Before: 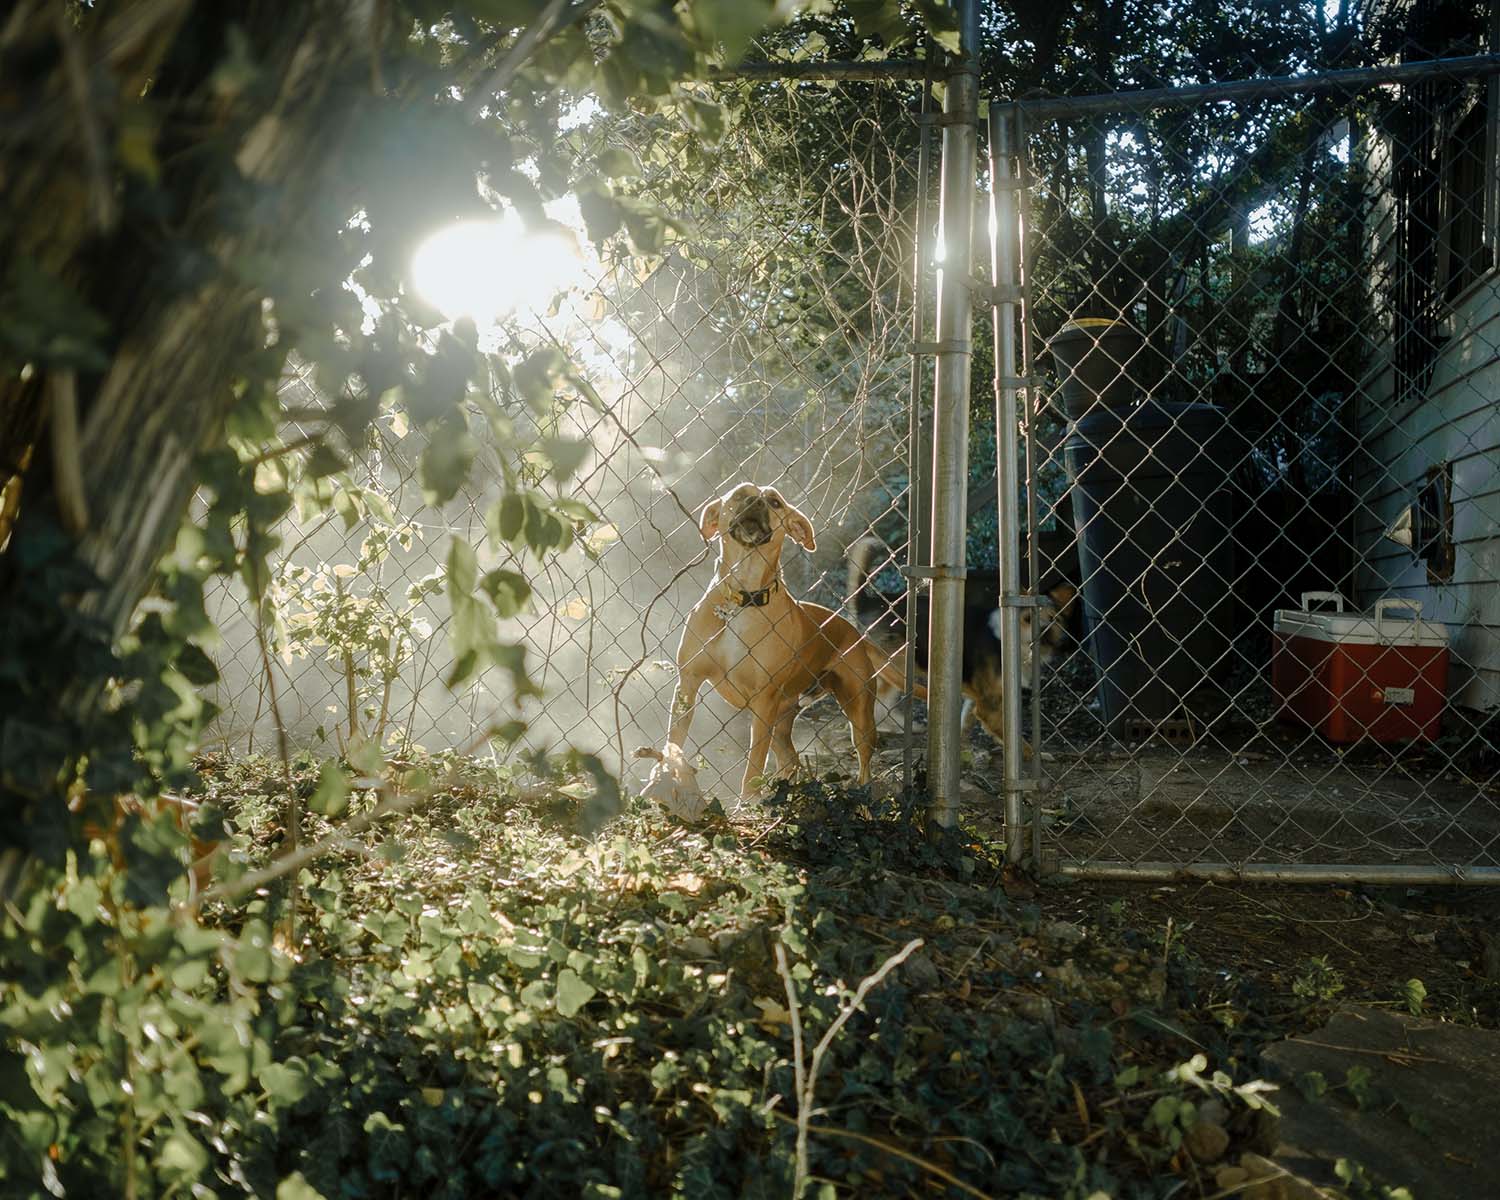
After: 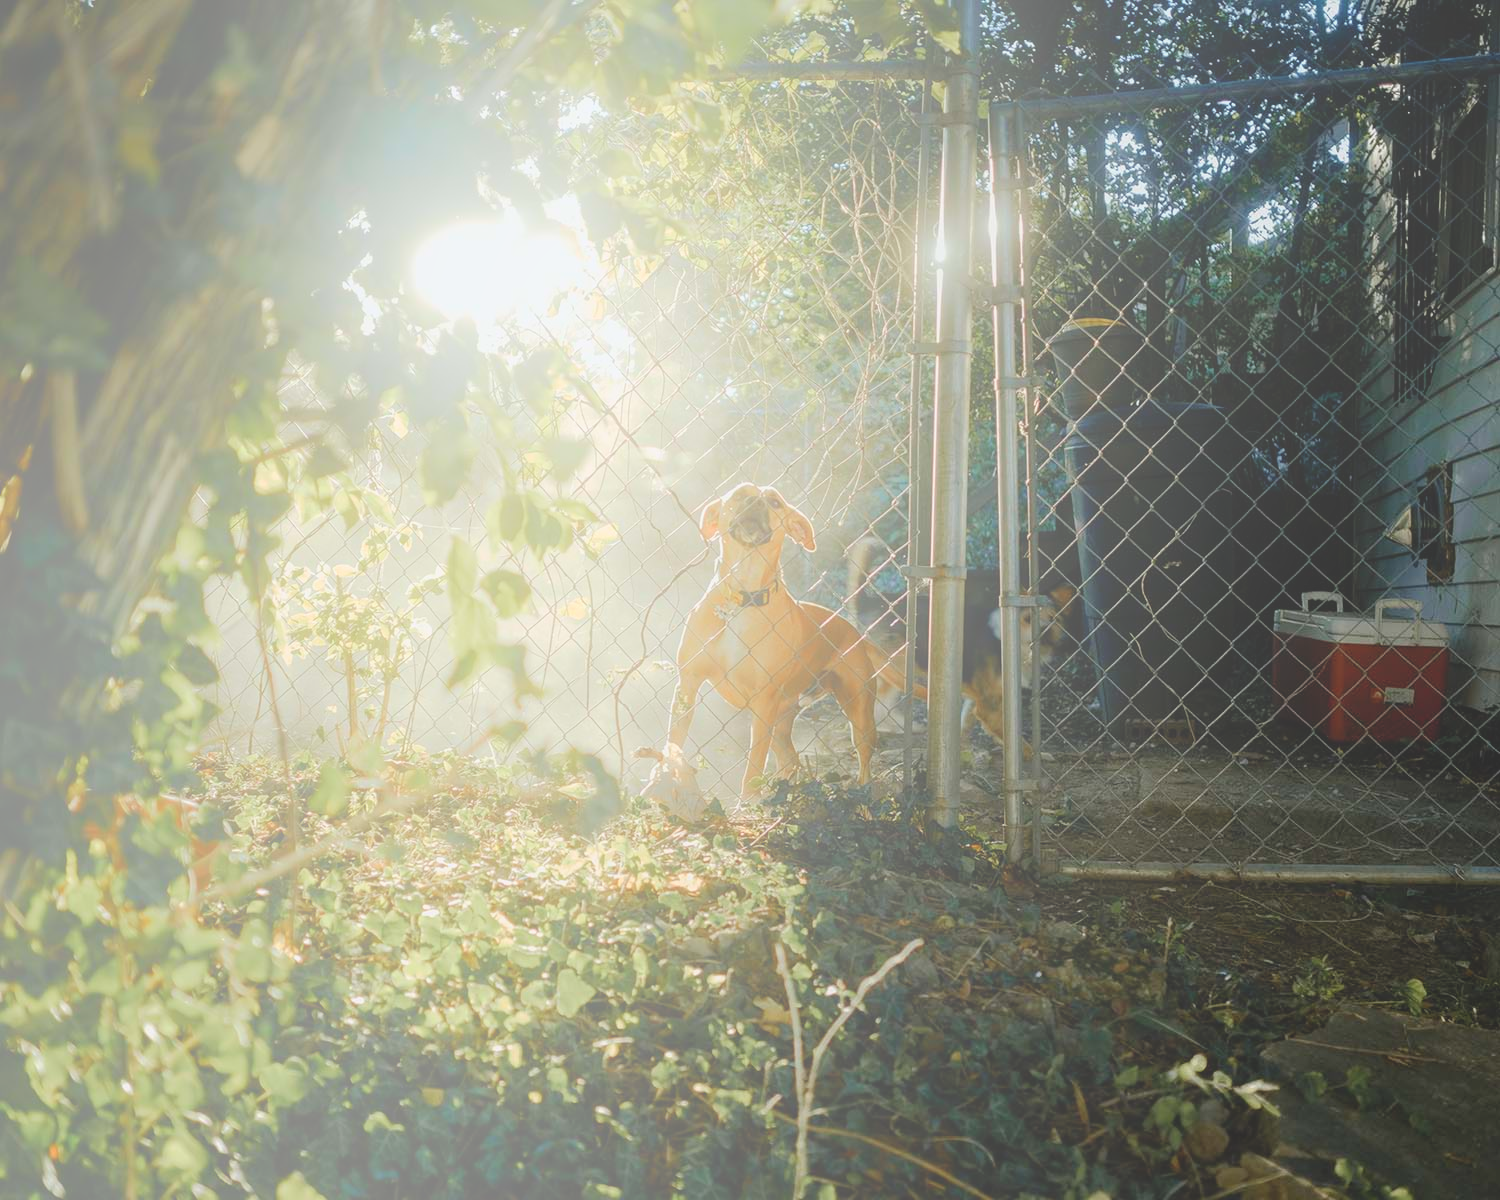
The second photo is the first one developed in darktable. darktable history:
bloom: size 70%, threshold 25%, strength 70%
exposure: black level correction 0, exposure 0.7 EV, compensate exposure bias true, compensate highlight preservation false
